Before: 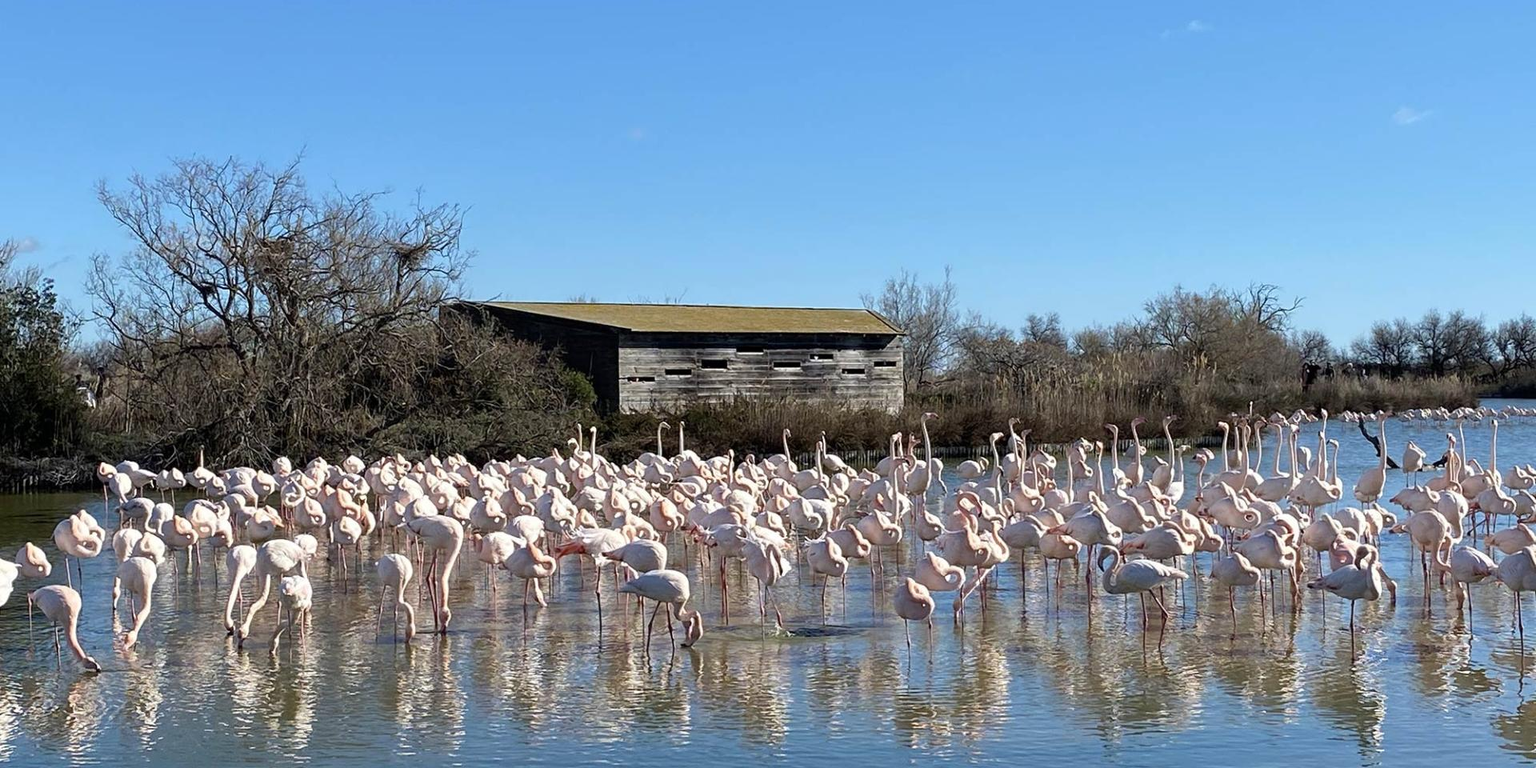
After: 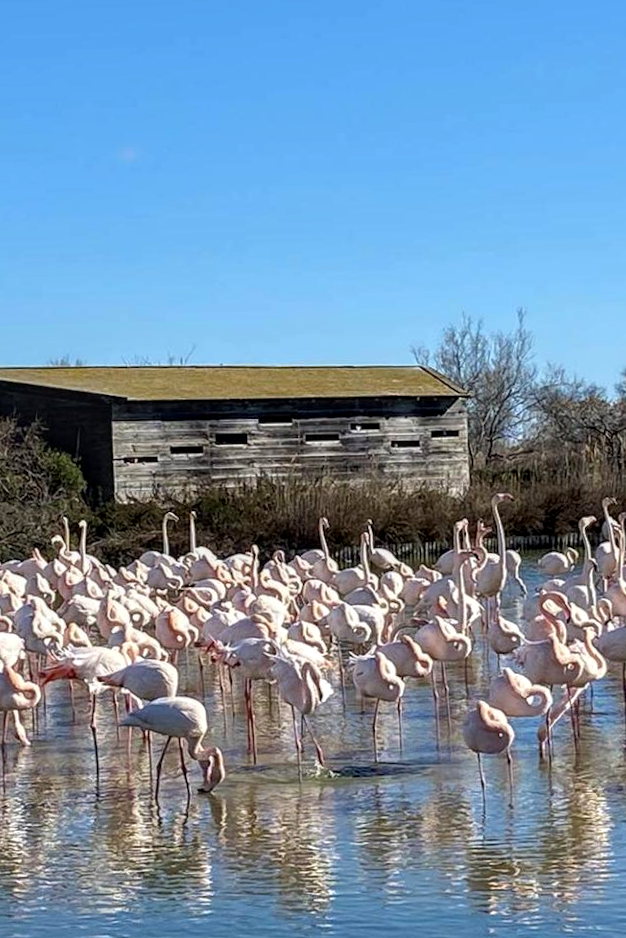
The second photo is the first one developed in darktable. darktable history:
crop: left 33.36%, right 33.36%
contrast brightness saturation: saturation 0.13
local contrast: on, module defaults
rotate and perspective: rotation -1.32°, lens shift (horizontal) -0.031, crop left 0.015, crop right 0.985, crop top 0.047, crop bottom 0.982
